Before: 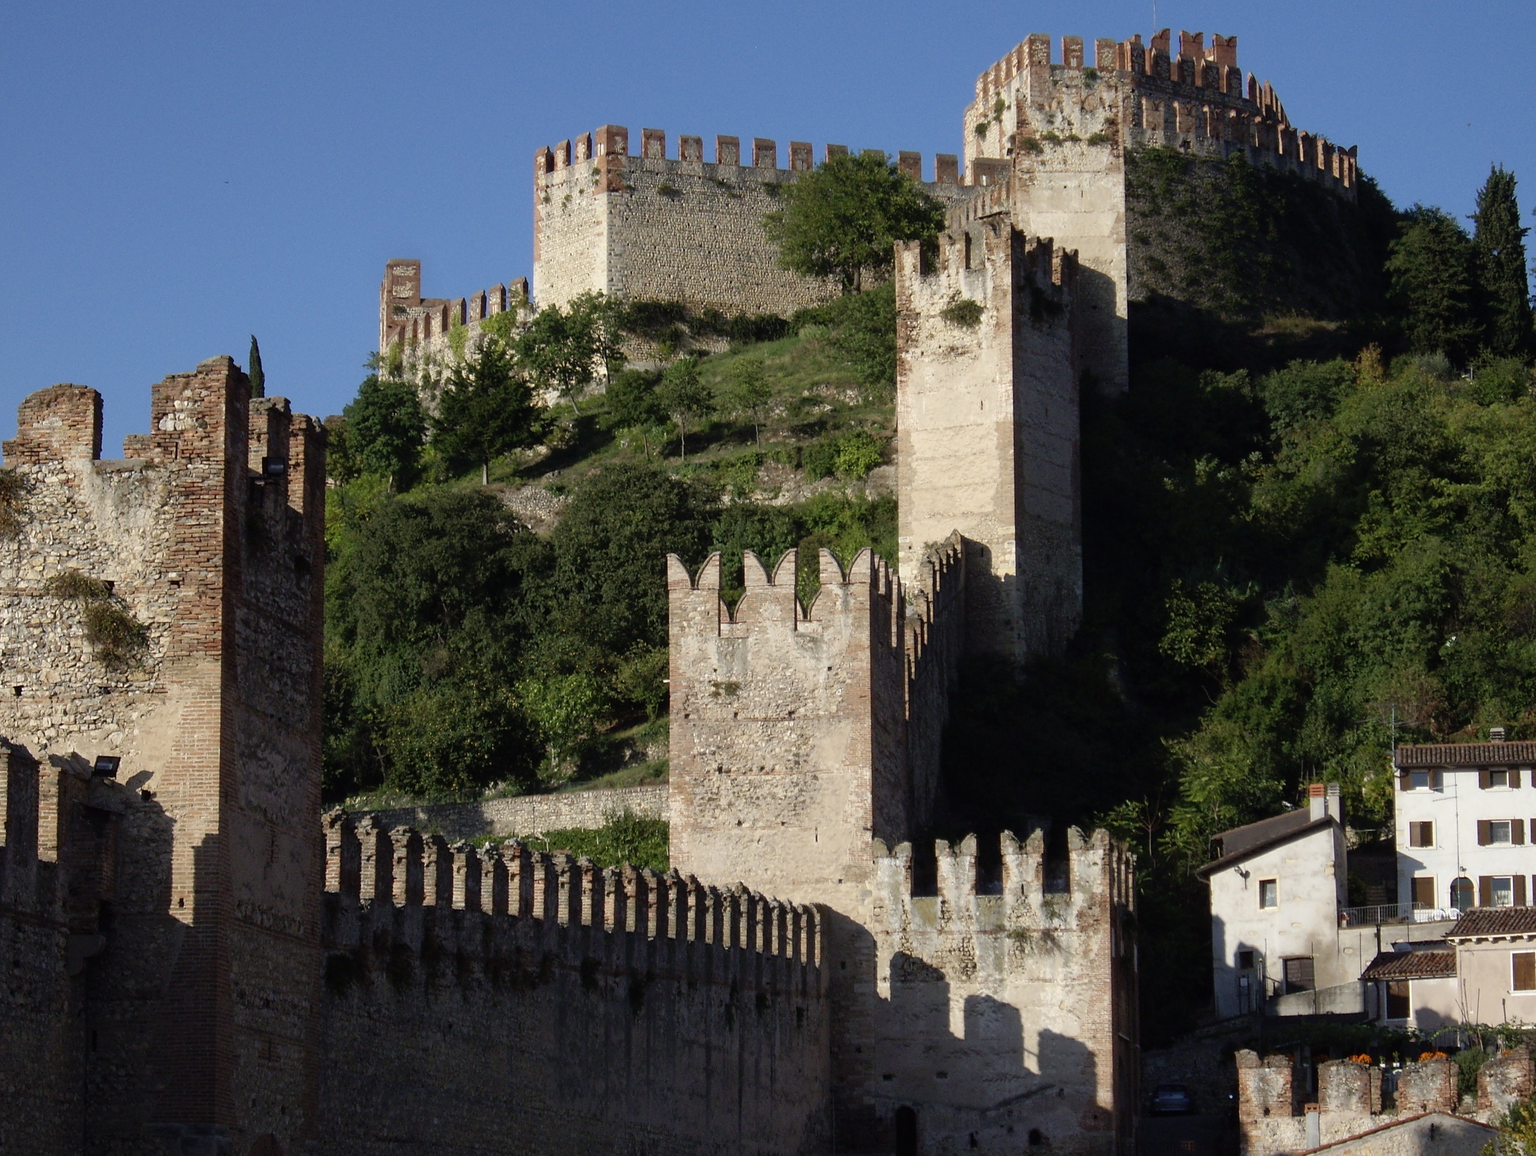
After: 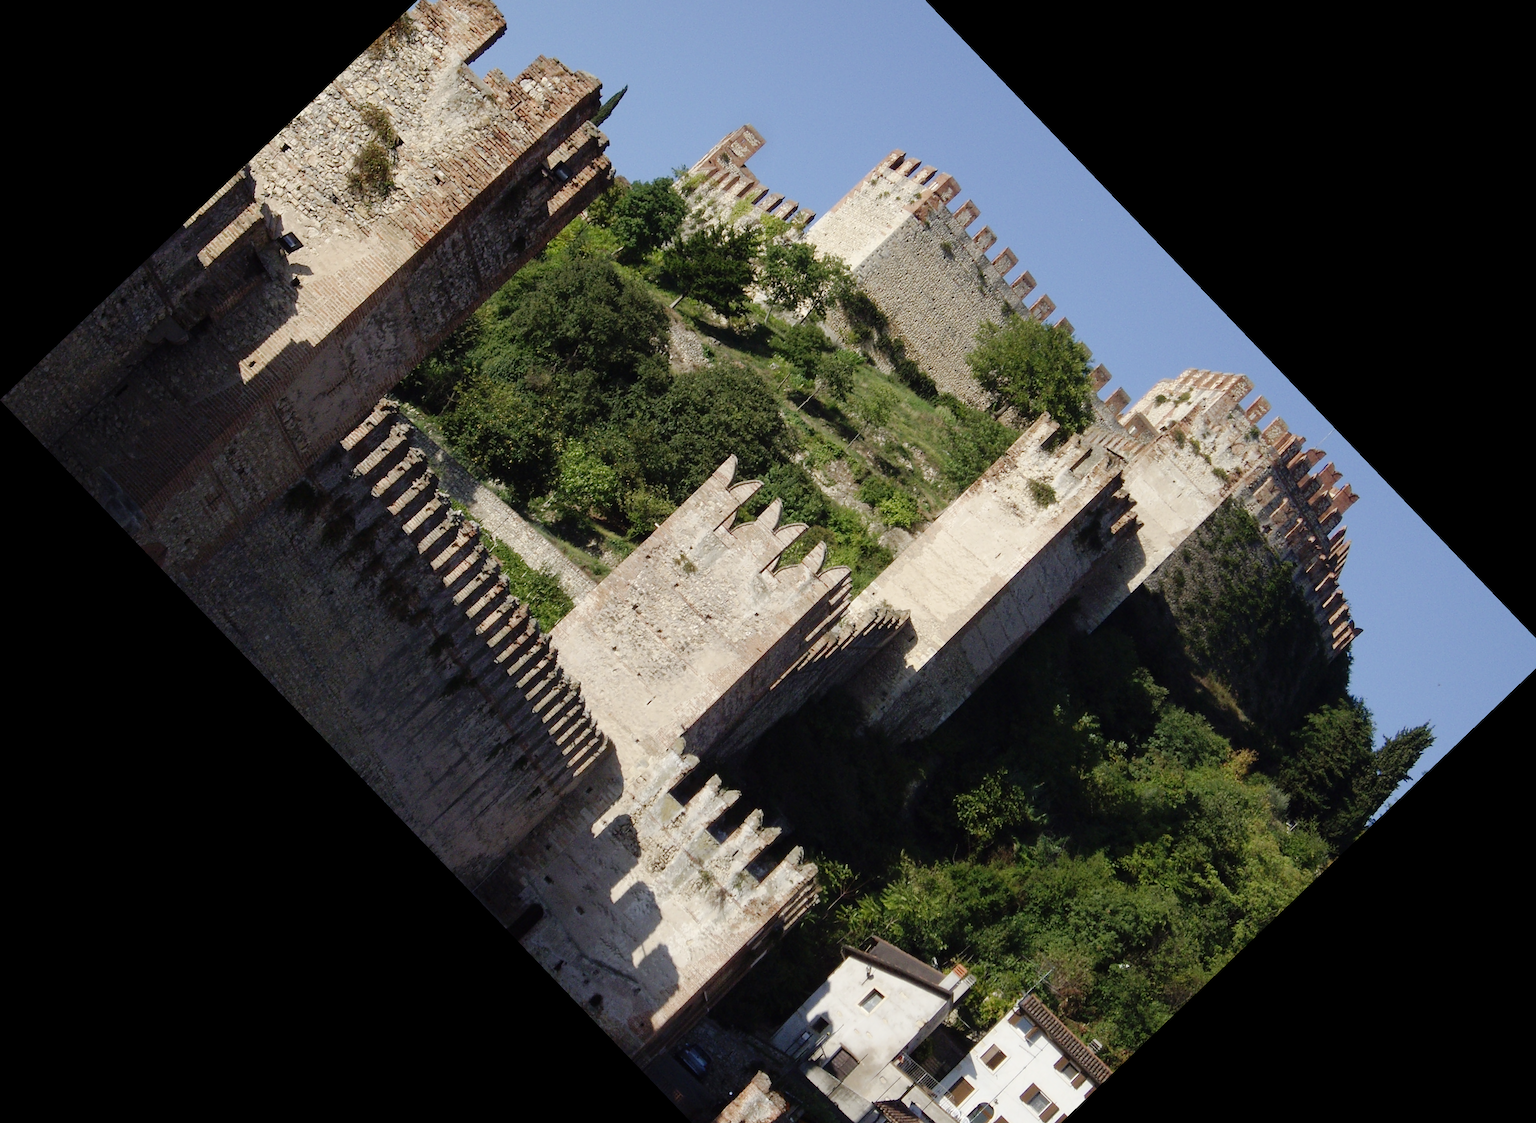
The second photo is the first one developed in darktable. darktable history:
crop and rotate: angle -46.26°, top 16.234%, right 0.912%, bottom 11.704%
tone curve: curves: ch0 [(0, 0) (0.003, 0.004) (0.011, 0.015) (0.025, 0.033) (0.044, 0.059) (0.069, 0.092) (0.1, 0.132) (0.136, 0.18) (0.177, 0.235) (0.224, 0.297) (0.277, 0.366) (0.335, 0.44) (0.399, 0.52) (0.468, 0.594) (0.543, 0.661) (0.623, 0.727) (0.709, 0.79) (0.801, 0.86) (0.898, 0.928) (1, 1)], preserve colors none
